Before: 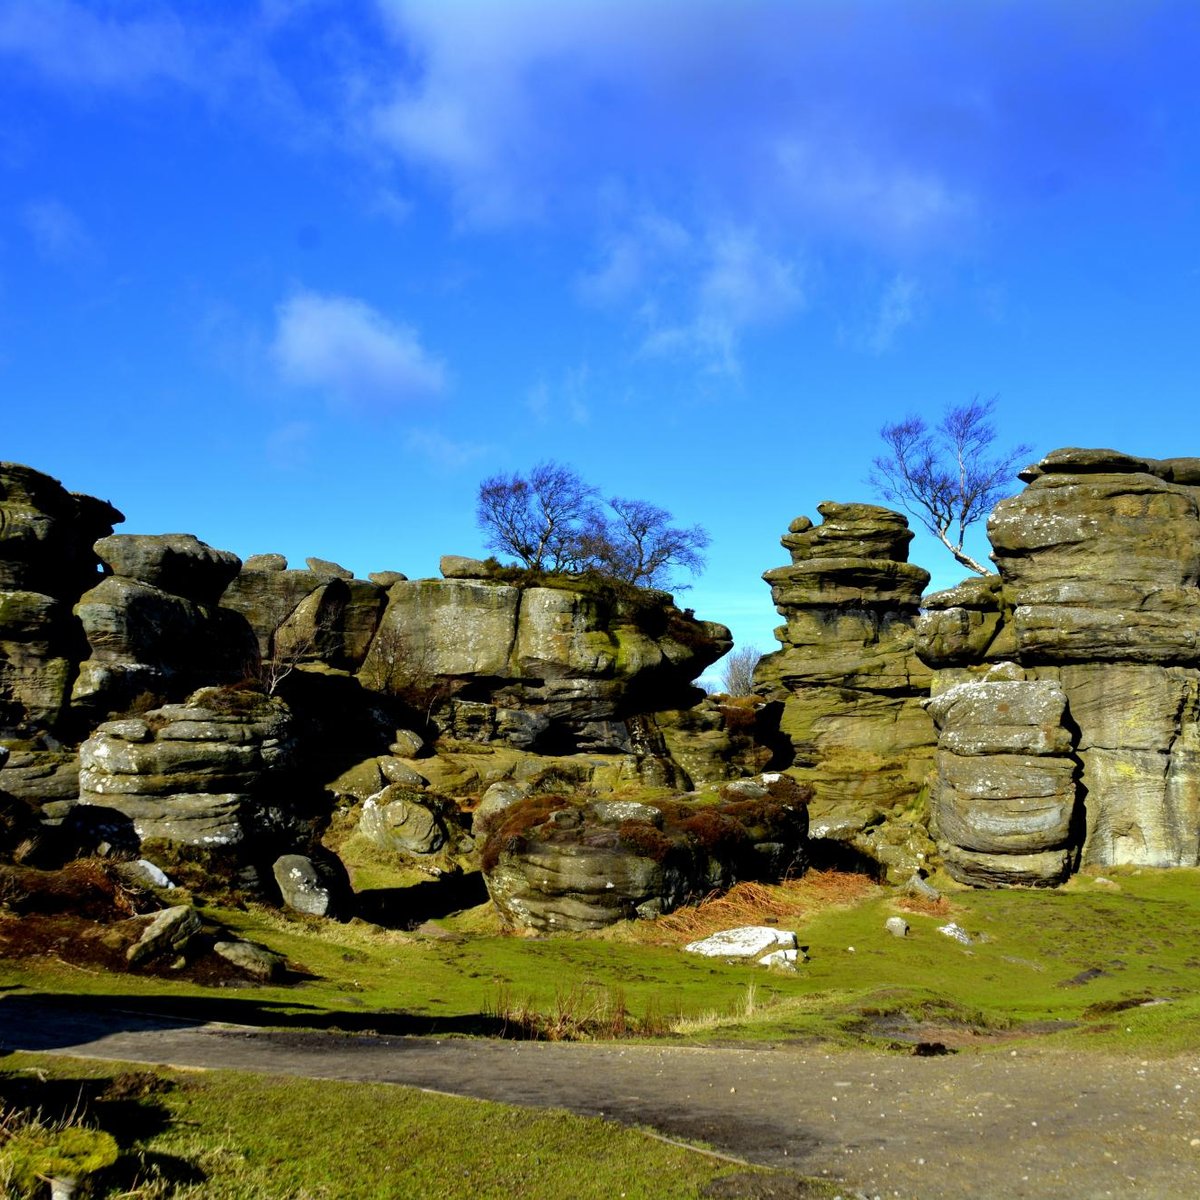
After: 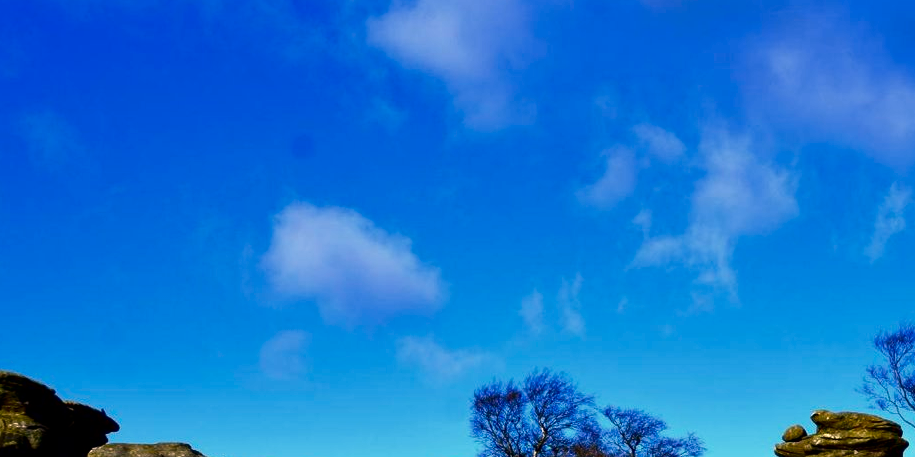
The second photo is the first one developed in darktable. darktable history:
white balance: red 1.127, blue 0.943
crop: left 0.579%, top 7.627%, right 23.167%, bottom 54.275%
contrast brightness saturation: contrast 0.13, brightness -0.24, saturation 0.14
